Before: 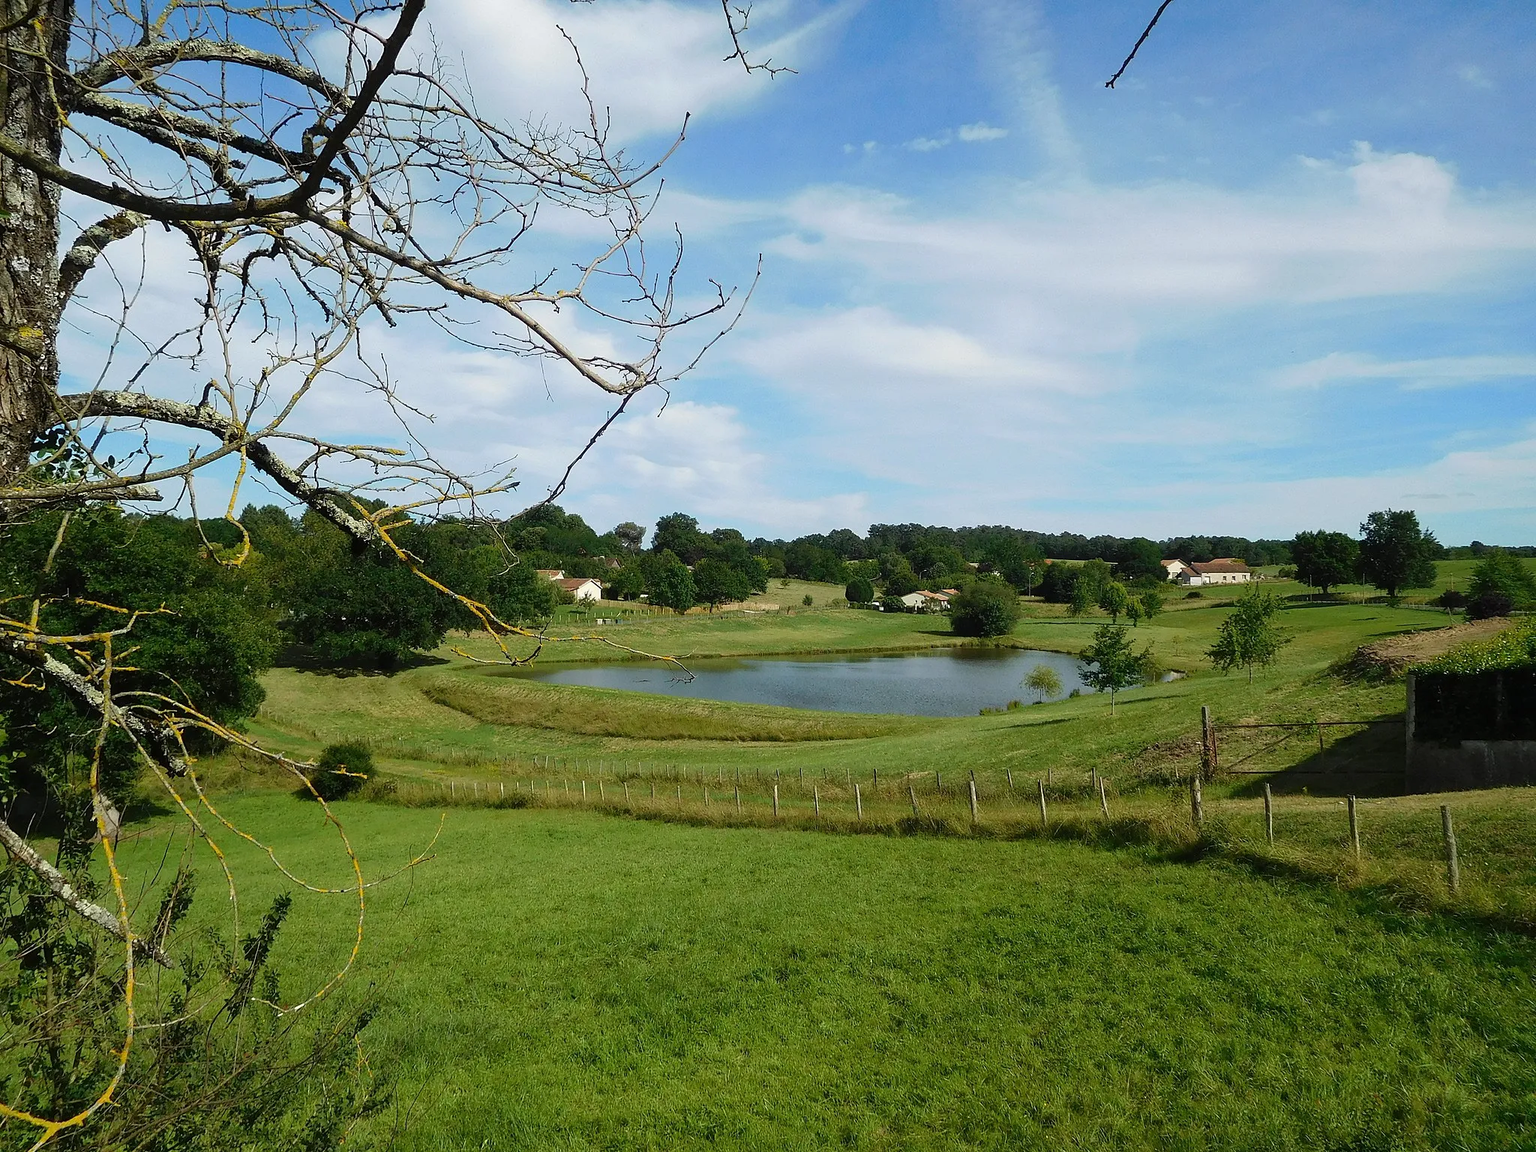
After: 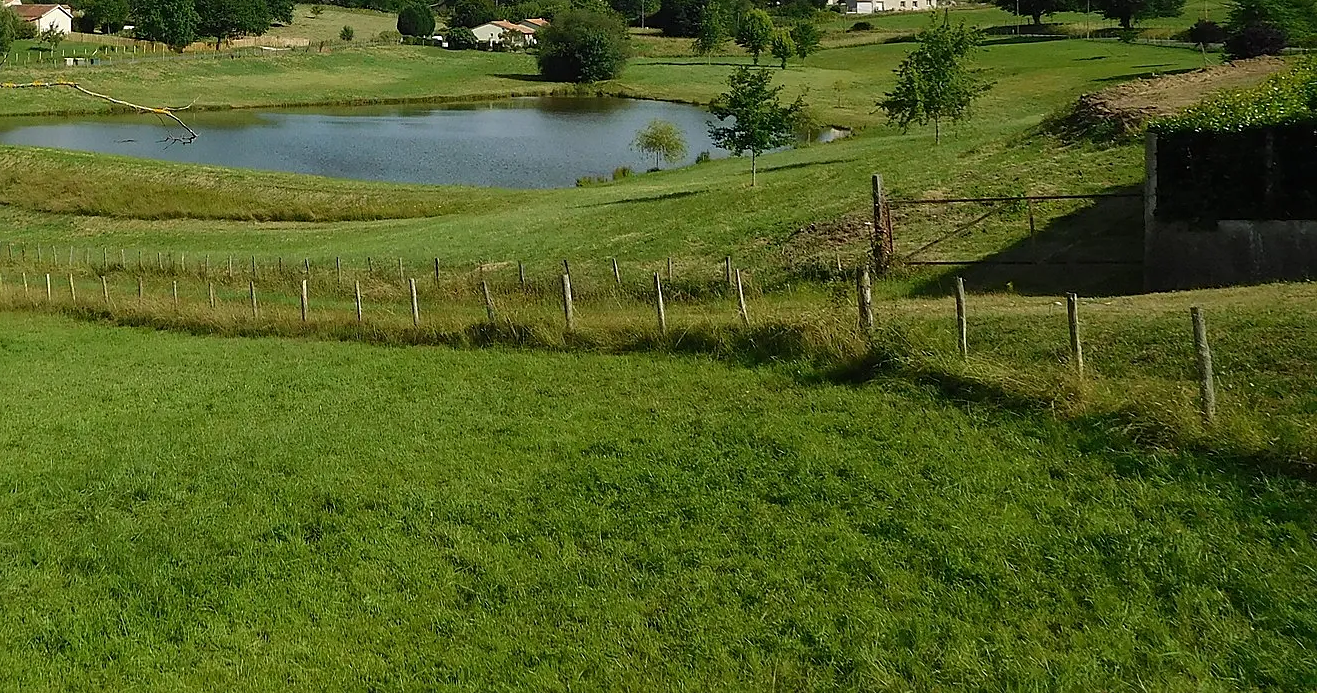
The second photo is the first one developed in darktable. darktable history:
crop and rotate: left 35.65%, top 49.939%, bottom 4.932%
sharpen: amount 0.21
